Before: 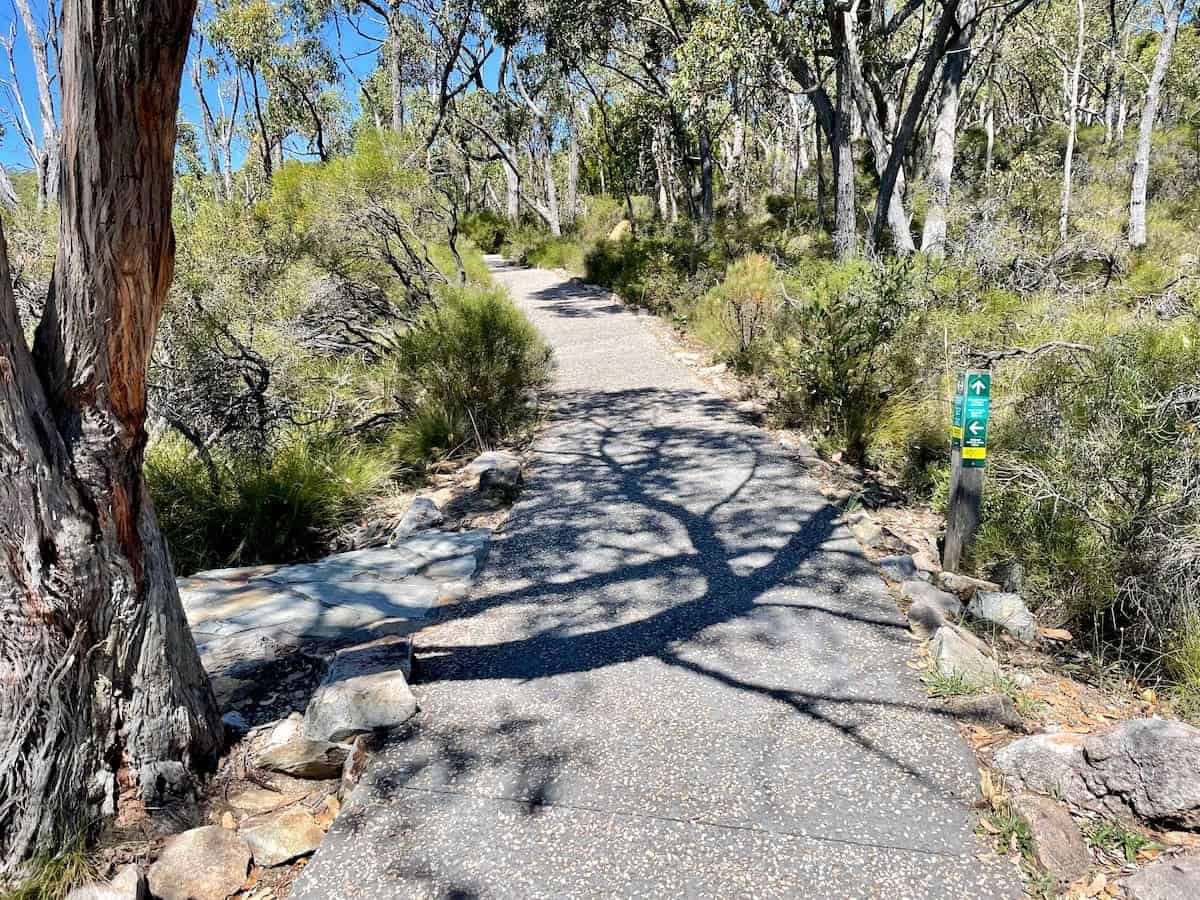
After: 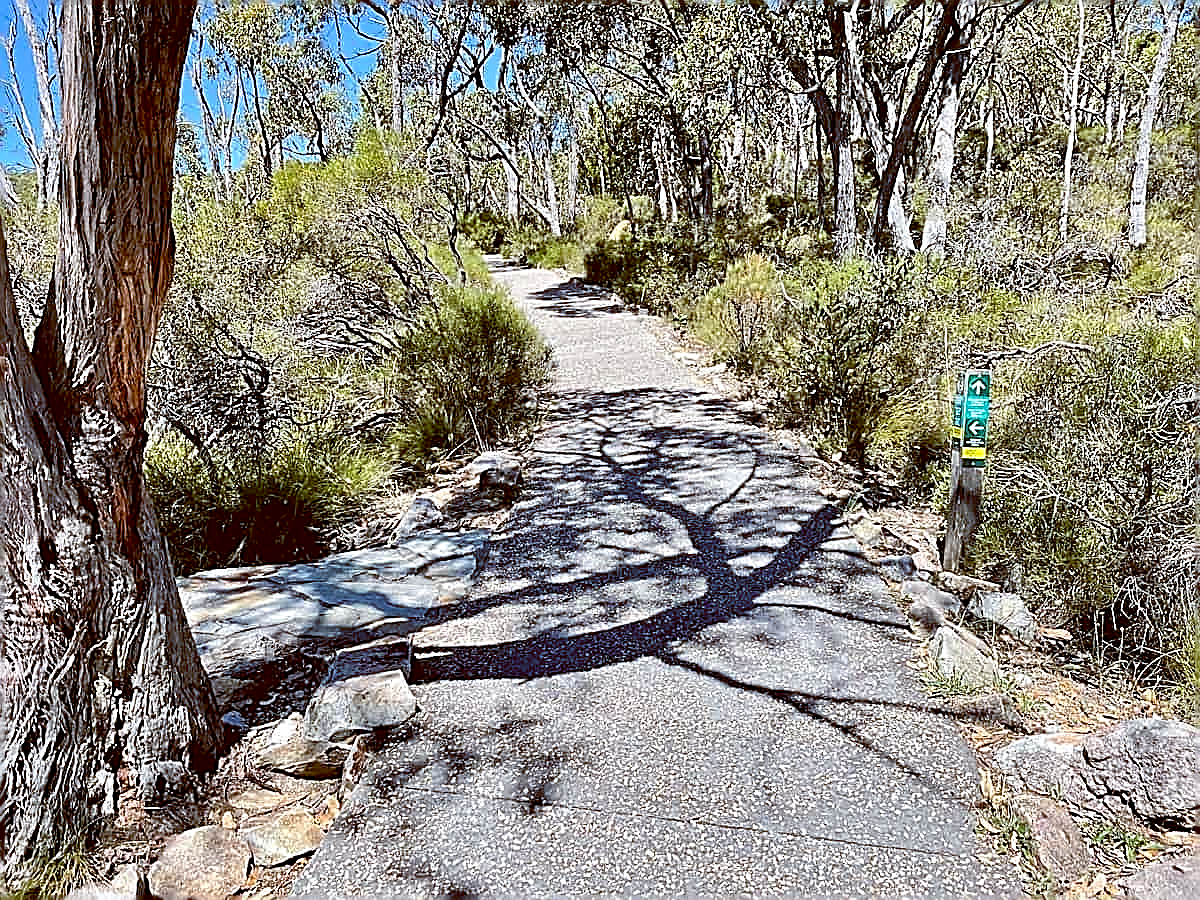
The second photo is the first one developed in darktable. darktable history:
sharpen: amount 2
tone equalizer: on, module defaults
color balance: lift [1, 1.015, 1.004, 0.985], gamma [1, 0.958, 0.971, 1.042], gain [1, 0.956, 0.977, 1.044]
